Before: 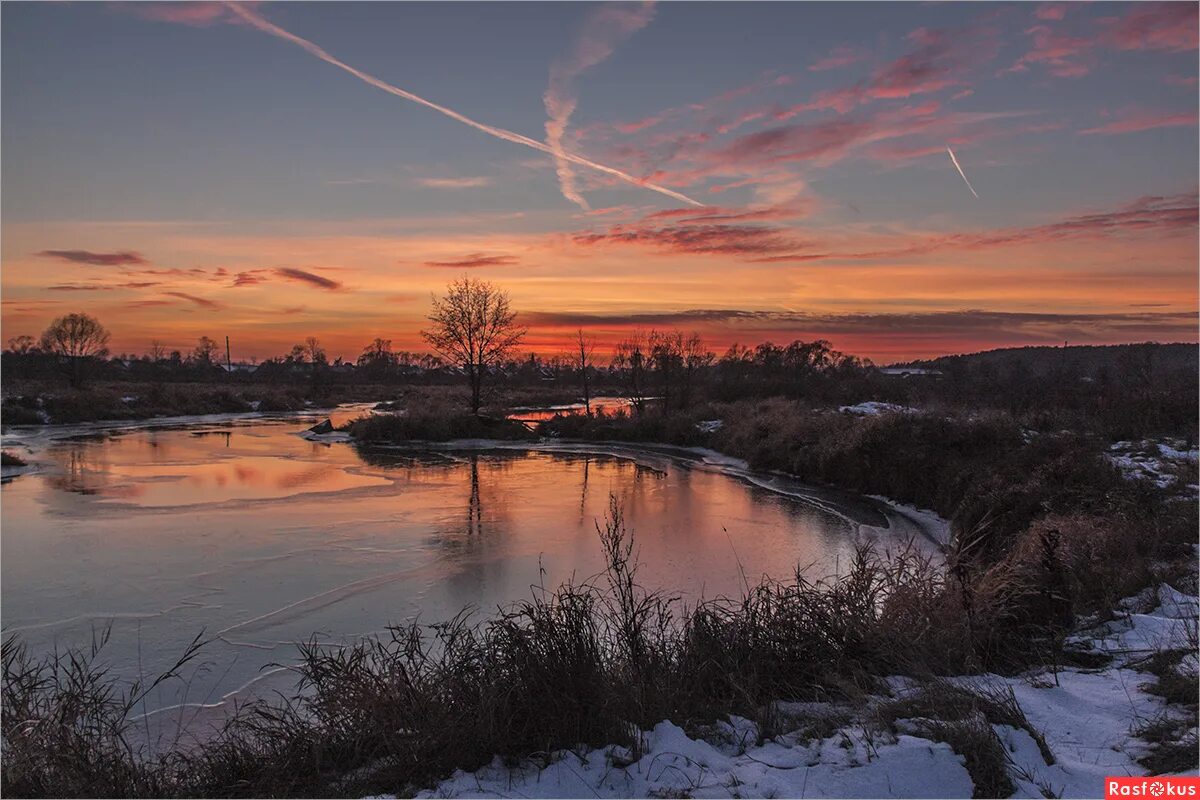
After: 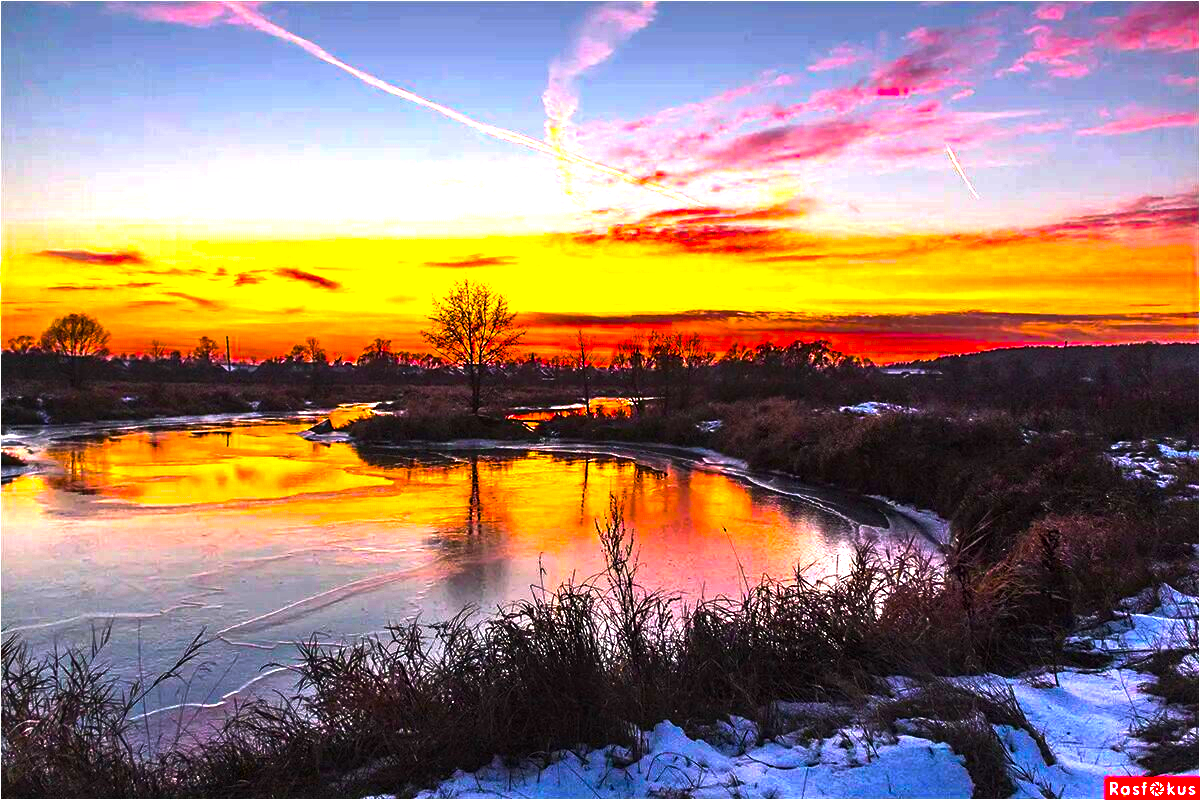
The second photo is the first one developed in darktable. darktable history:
local contrast: mode bilateral grid, contrast 10, coarseness 25, detail 115%, midtone range 0.2
tone equalizer: -8 EV -0.417 EV, -7 EV -0.389 EV, -6 EV -0.333 EV, -5 EV -0.222 EV, -3 EV 0.222 EV, -2 EV 0.333 EV, -1 EV 0.389 EV, +0 EV 0.417 EV, edges refinement/feathering 500, mask exposure compensation -1.57 EV, preserve details no
color balance rgb: linear chroma grading › global chroma 20%, perceptual saturation grading › global saturation 65%, perceptual saturation grading › highlights 60%, perceptual saturation grading › mid-tones 50%, perceptual saturation grading › shadows 50%, perceptual brilliance grading › global brilliance 30%, perceptual brilliance grading › highlights 50%, perceptual brilliance grading › mid-tones 50%, perceptual brilliance grading › shadows -22%, global vibrance 20%
